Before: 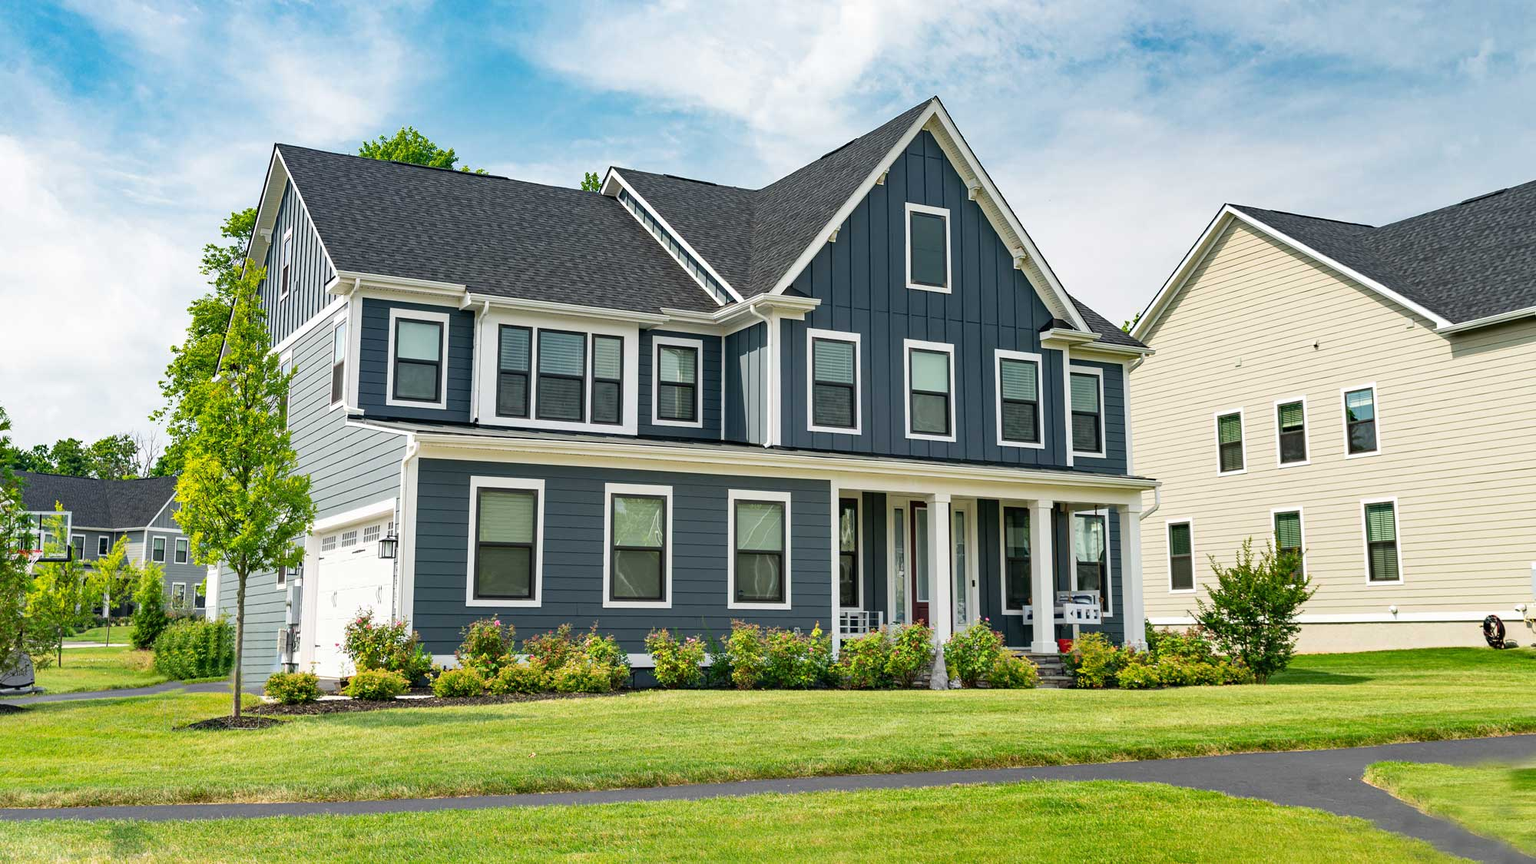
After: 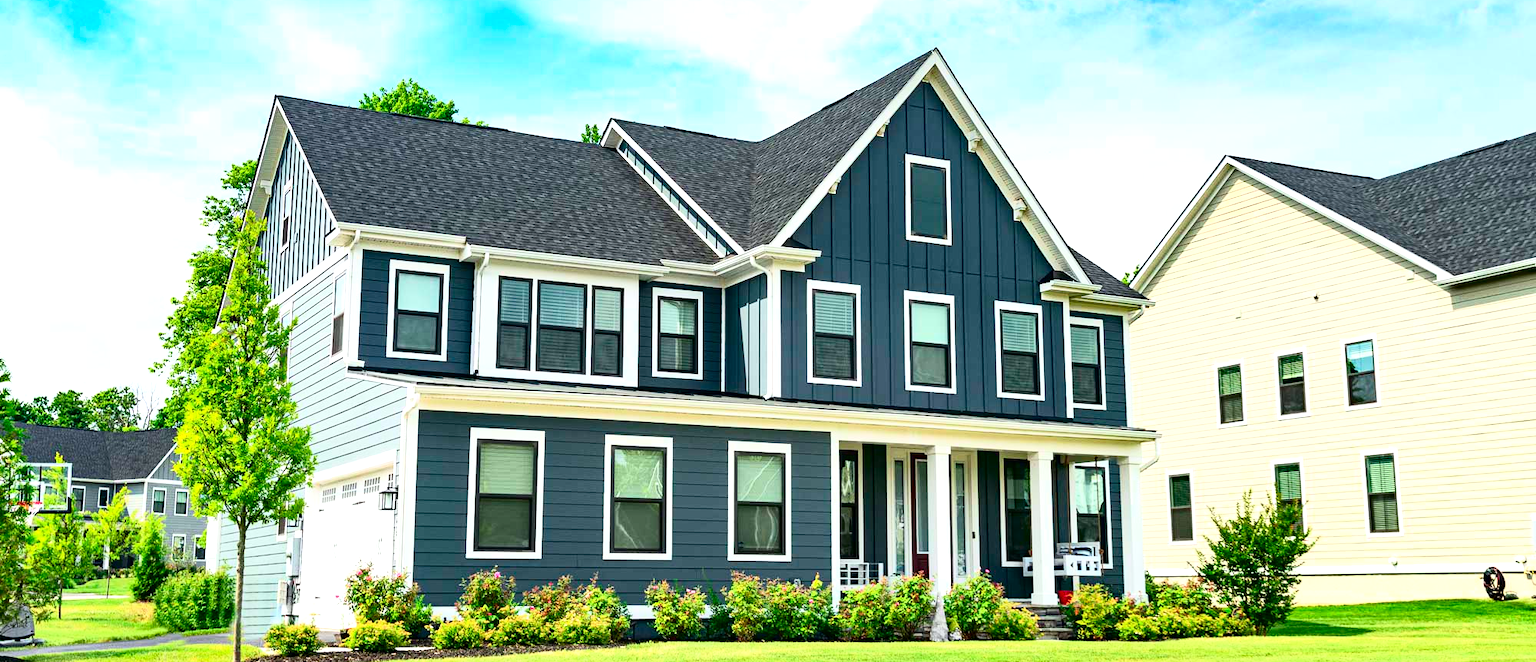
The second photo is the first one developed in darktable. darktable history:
crop: top 5.667%, bottom 17.637%
exposure: black level correction 0.001, exposure 0.5 EV, compensate exposure bias true, compensate highlight preservation false
tone curve: curves: ch0 [(0, 0) (0.139, 0.067) (0.319, 0.269) (0.498, 0.505) (0.725, 0.824) (0.864, 0.945) (0.985, 1)]; ch1 [(0, 0) (0.291, 0.197) (0.456, 0.426) (0.495, 0.488) (0.557, 0.578) (0.599, 0.644) (0.702, 0.786) (1, 1)]; ch2 [(0, 0) (0.125, 0.089) (0.353, 0.329) (0.447, 0.43) (0.557, 0.566) (0.63, 0.667) (1, 1)], color space Lab, independent channels, preserve colors none
